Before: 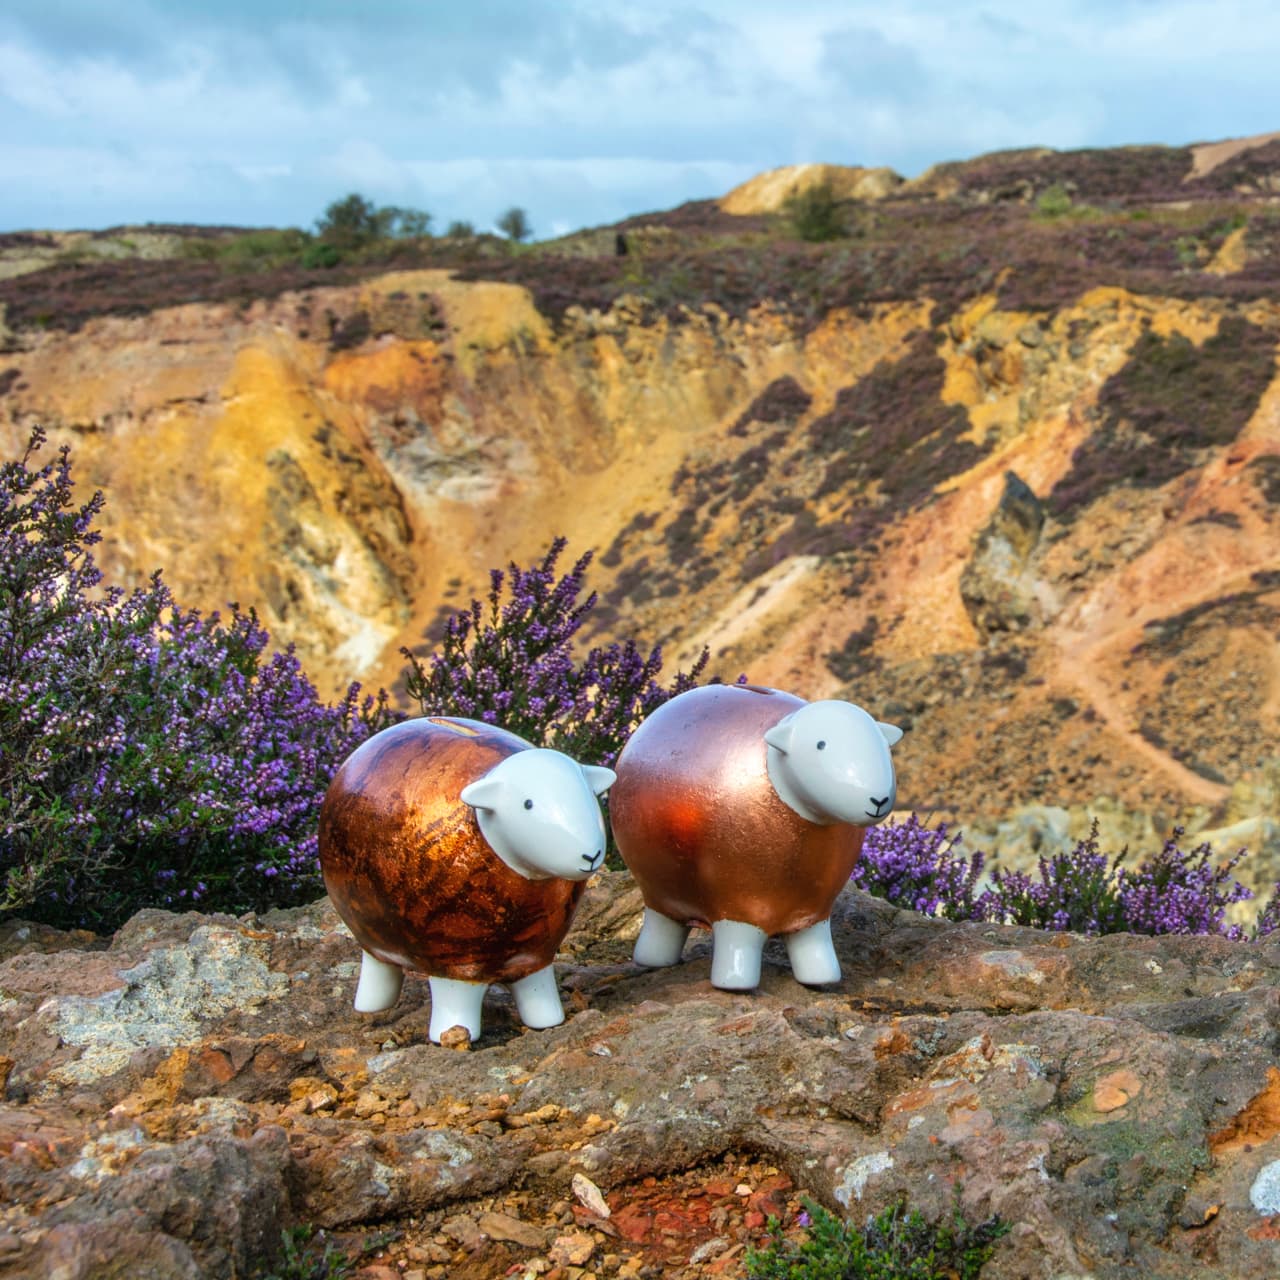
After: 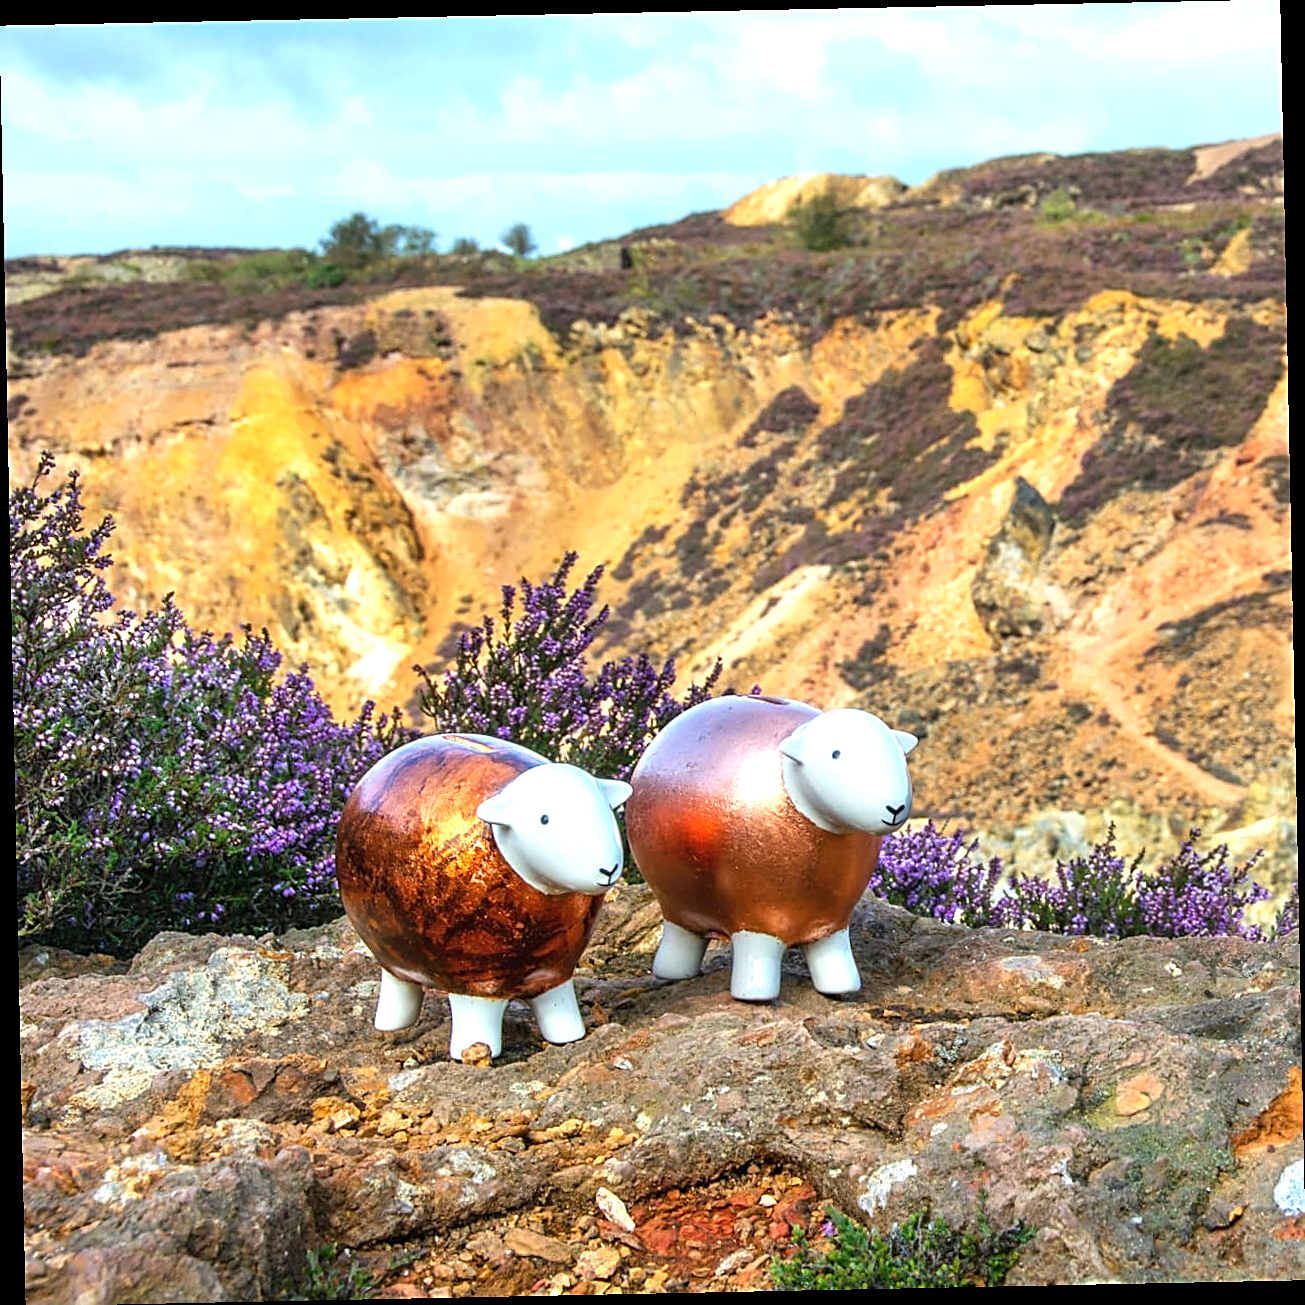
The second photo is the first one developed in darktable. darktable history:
exposure: black level correction 0, exposure 0.7 EV, compensate exposure bias true, compensate highlight preservation false
sharpen: amount 0.75
rotate and perspective: rotation -1.17°, automatic cropping off
